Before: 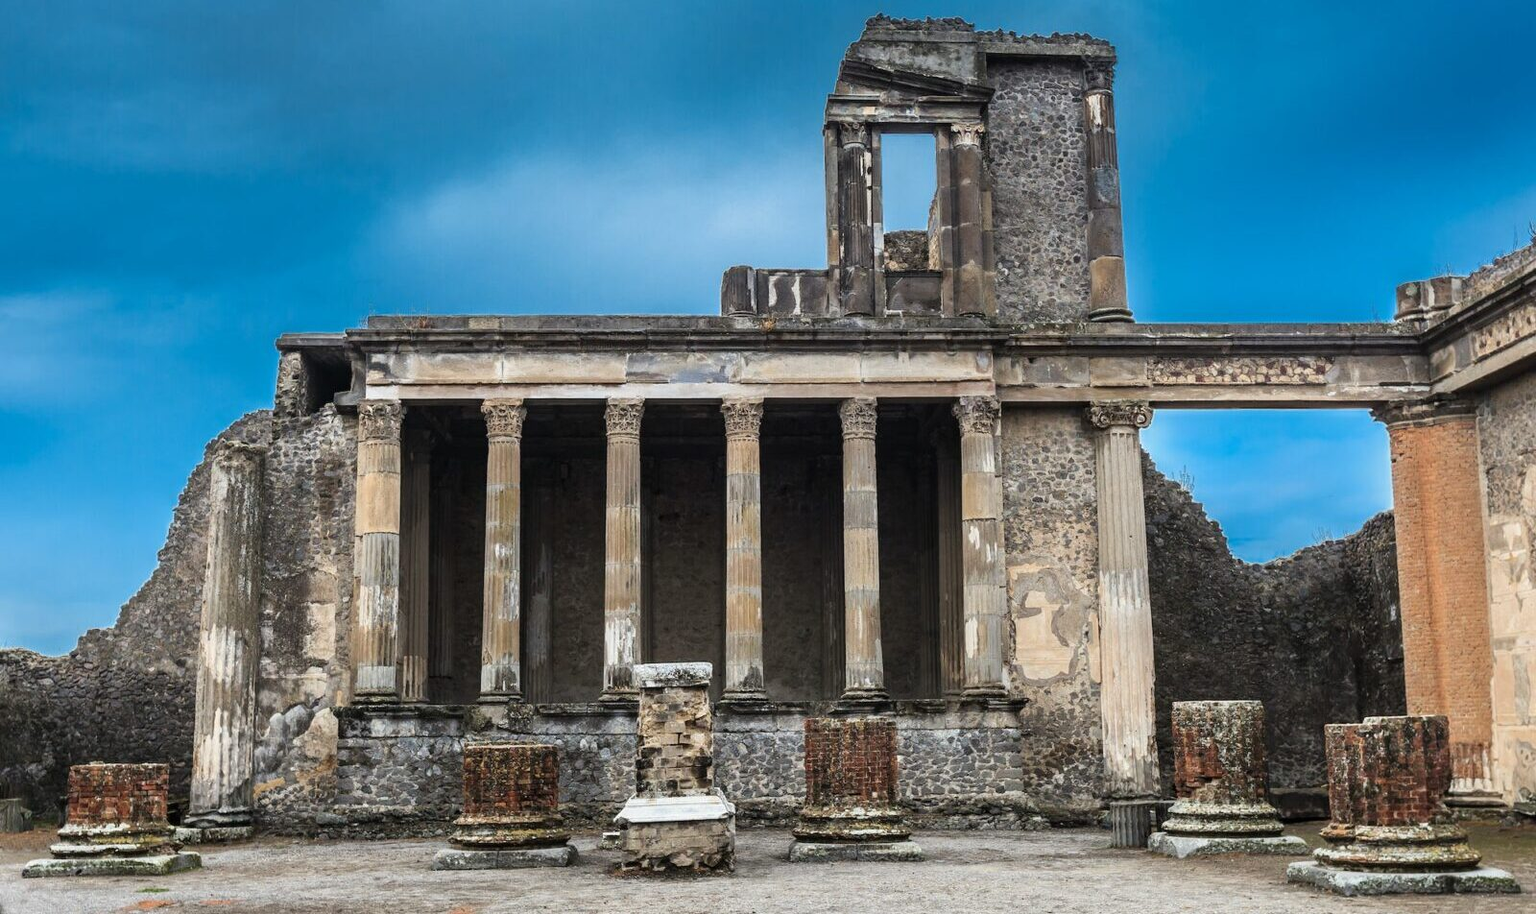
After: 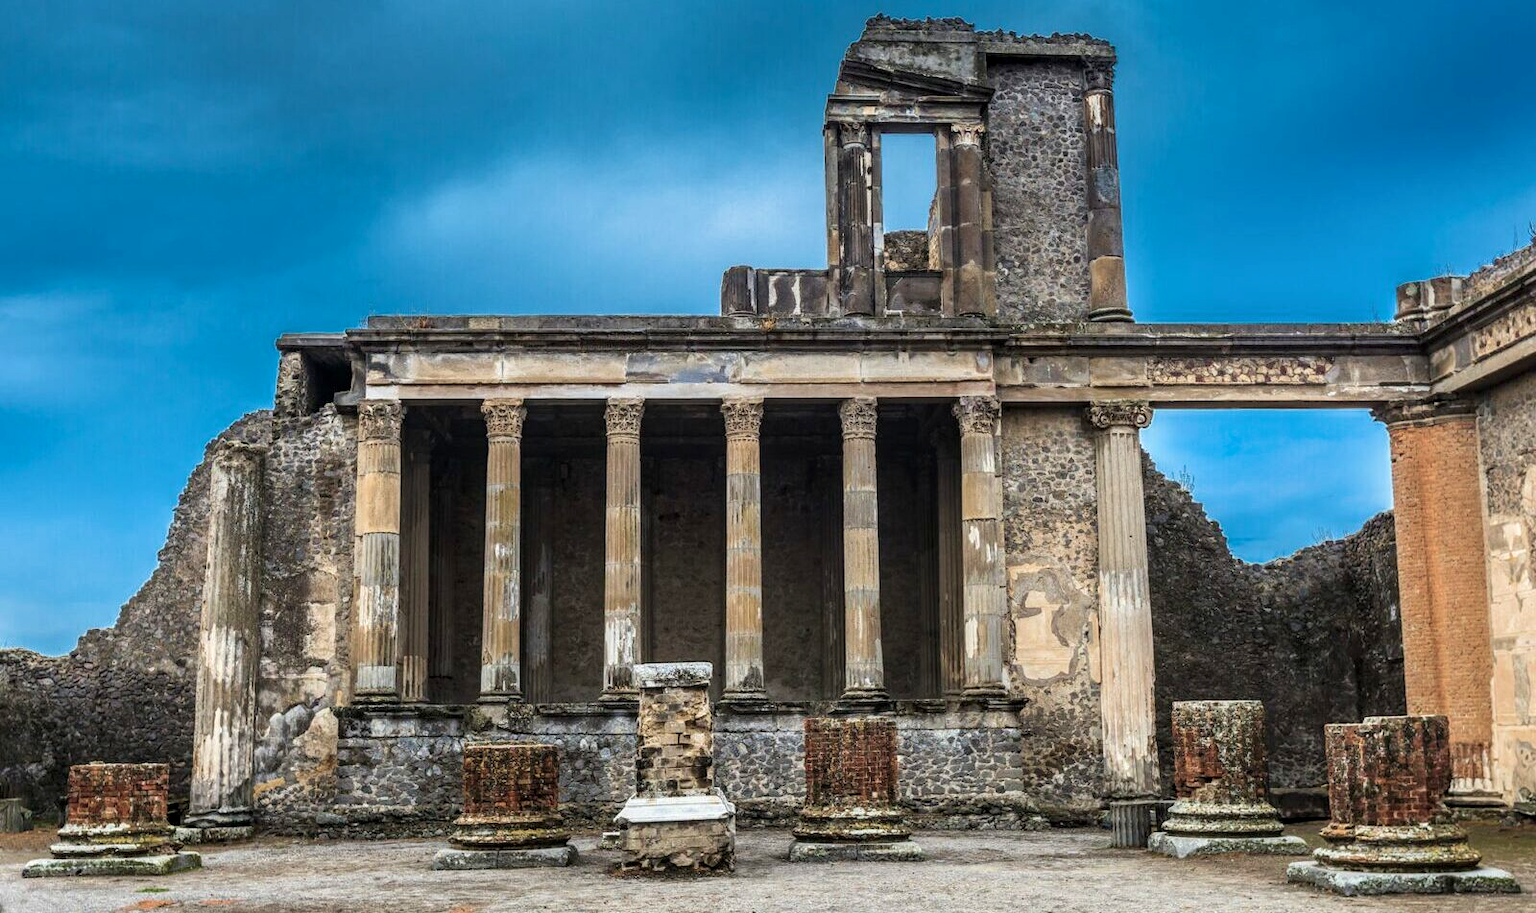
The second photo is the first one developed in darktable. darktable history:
local contrast: on, module defaults
tone equalizer: on, module defaults
velvia: on, module defaults
